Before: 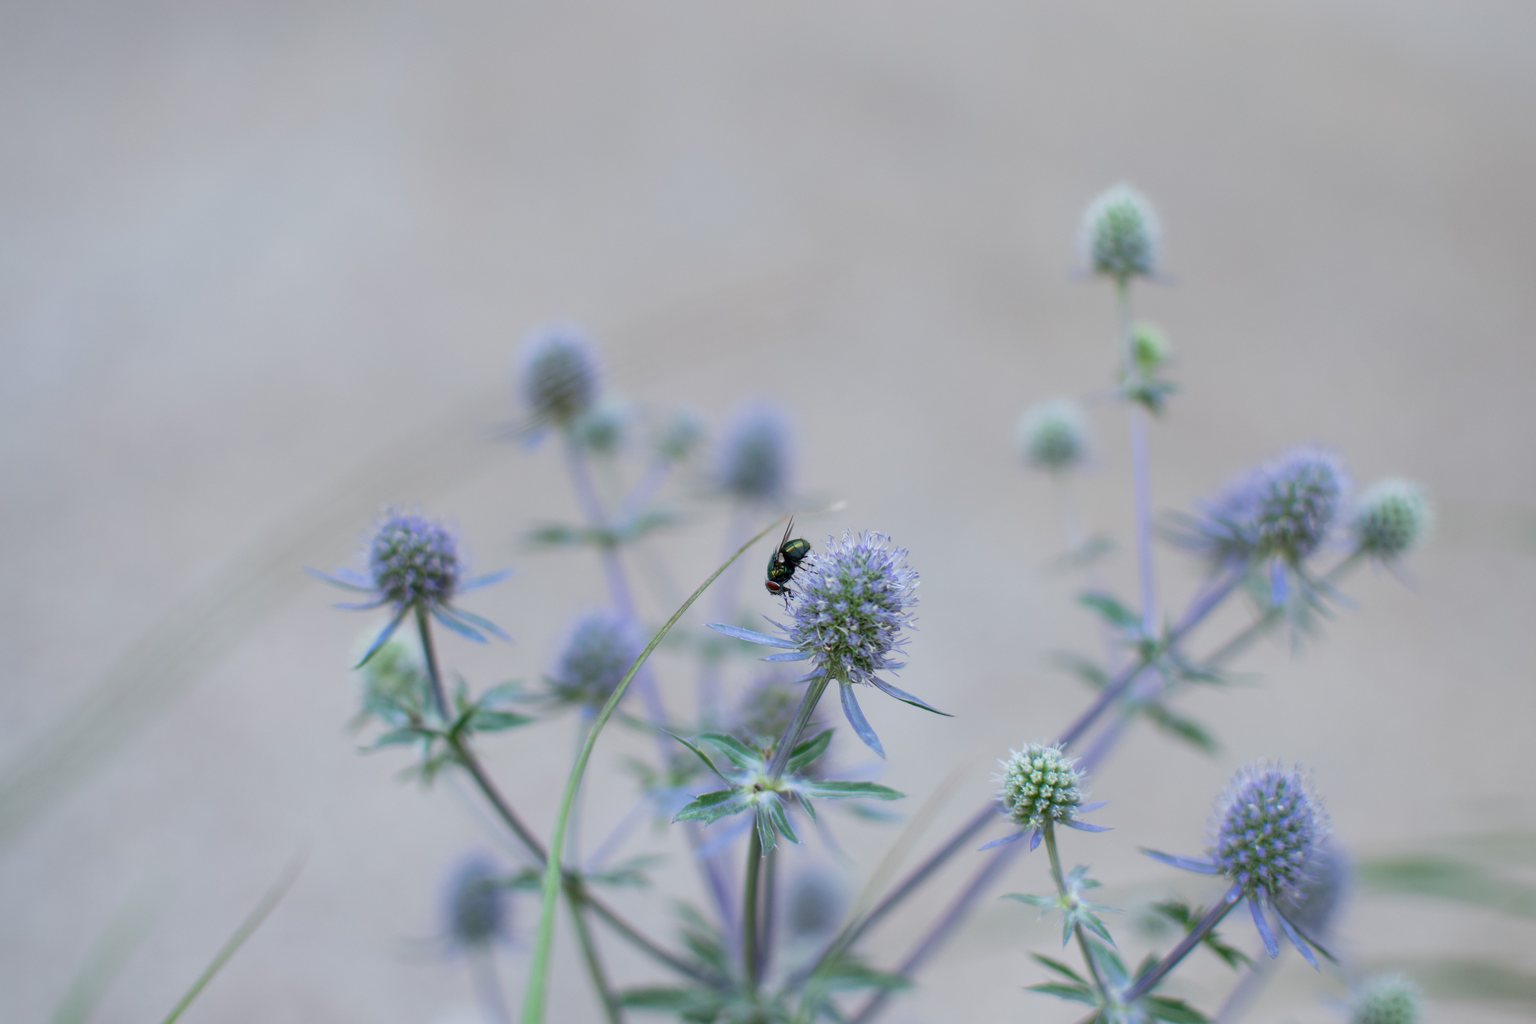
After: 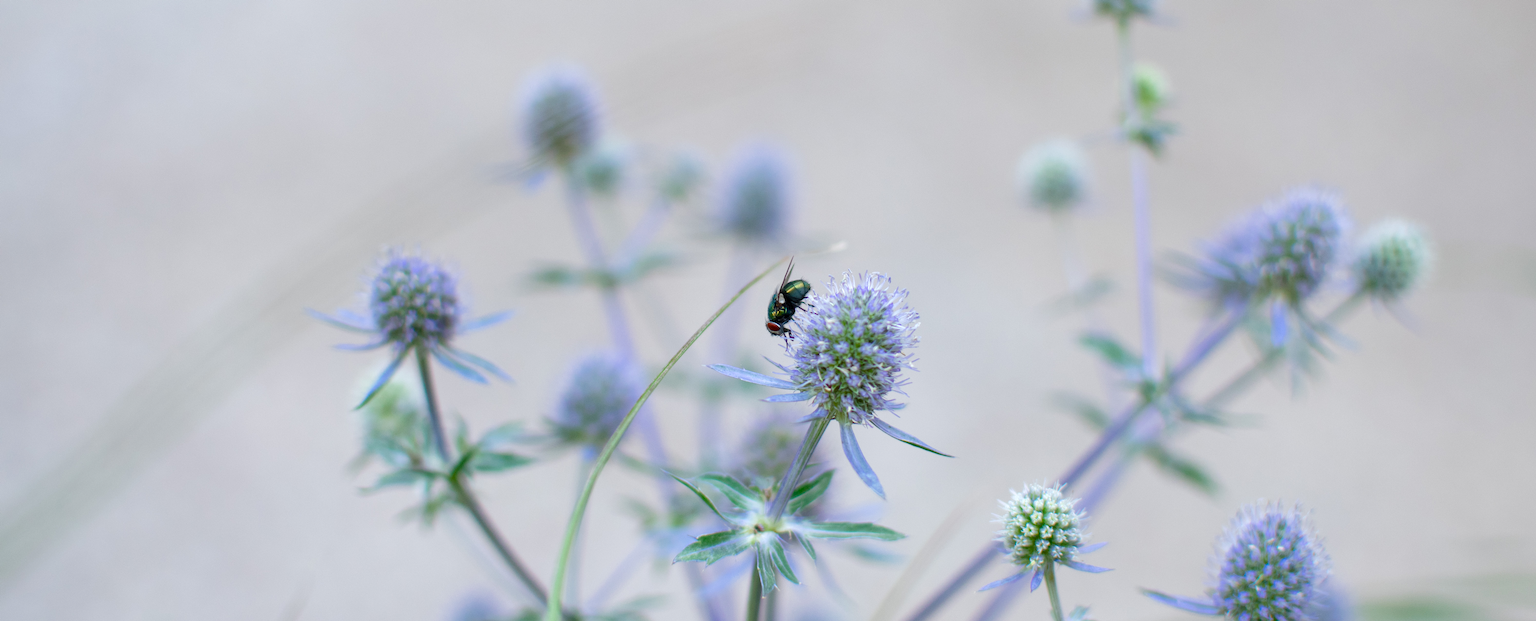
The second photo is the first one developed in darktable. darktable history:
crop and rotate: top 25.357%, bottom 13.942%
color balance rgb: perceptual saturation grading › global saturation 20%, perceptual saturation grading › highlights -50%, perceptual saturation grading › shadows 30%, perceptual brilliance grading › global brilliance 10%, perceptual brilliance grading › shadows 15%
